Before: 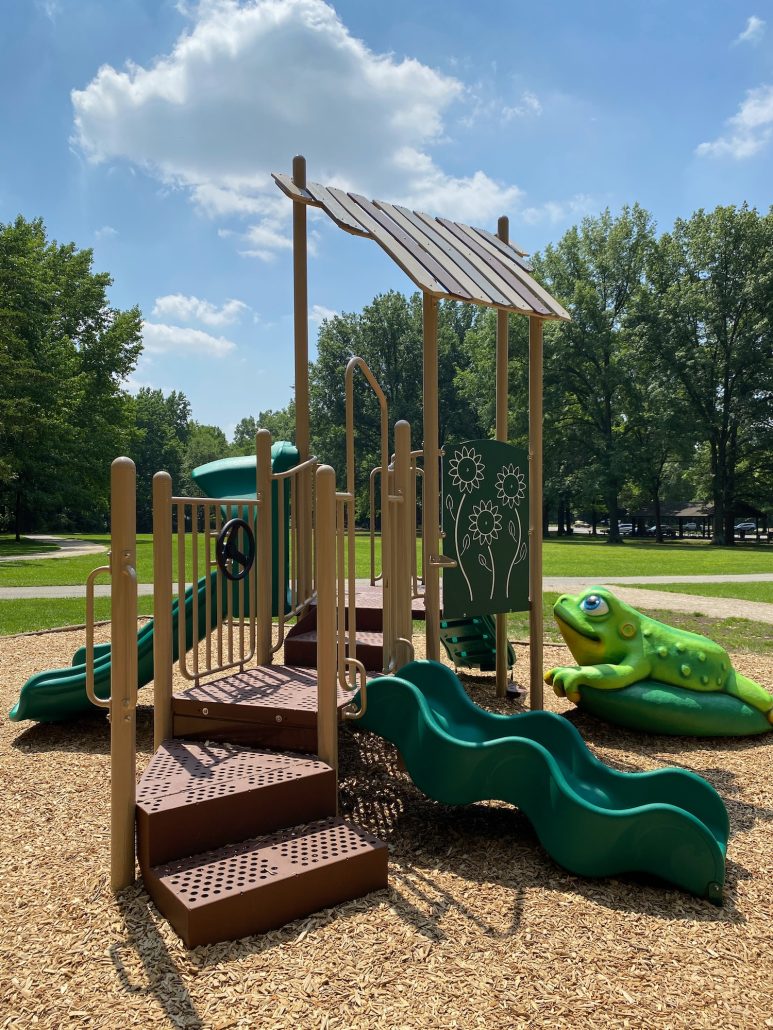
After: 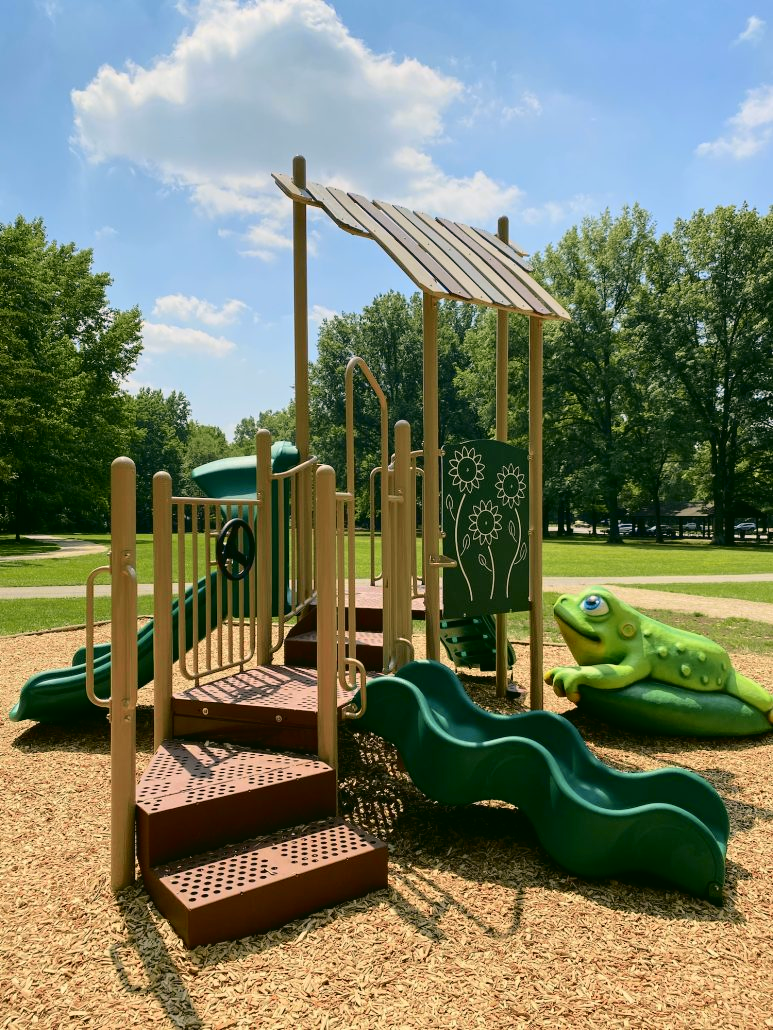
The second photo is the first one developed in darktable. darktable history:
tone curve: curves: ch0 [(0, 0.021) (0.049, 0.044) (0.152, 0.14) (0.328, 0.377) (0.473, 0.543) (0.641, 0.705) (0.868, 0.887) (1, 0.969)]; ch1 [(0, 0) (0.302, 0.331) (0.427, 0.433) (0.472, 0.47) (0.502, 0.503) (0.522, 0.526) (0.564, 0.591) (0.602, 0.632) (0.677, 0.701) (0.859, 0.885) (1, 1)]; ch2 [(0, 0) (0.33, 0.301) (0.447, 0.44) (0.487, 0.496) (0.502, 0.516) (0.535, 0.554) (0.565, 0.598) (0.618, 0.629) (1, 1)], color space Lab, independent channels, preserve colors none
color correction: highlights a* 4.02, highlights b* 4.98, shadows a* -7.55, shadows b* 4.98
